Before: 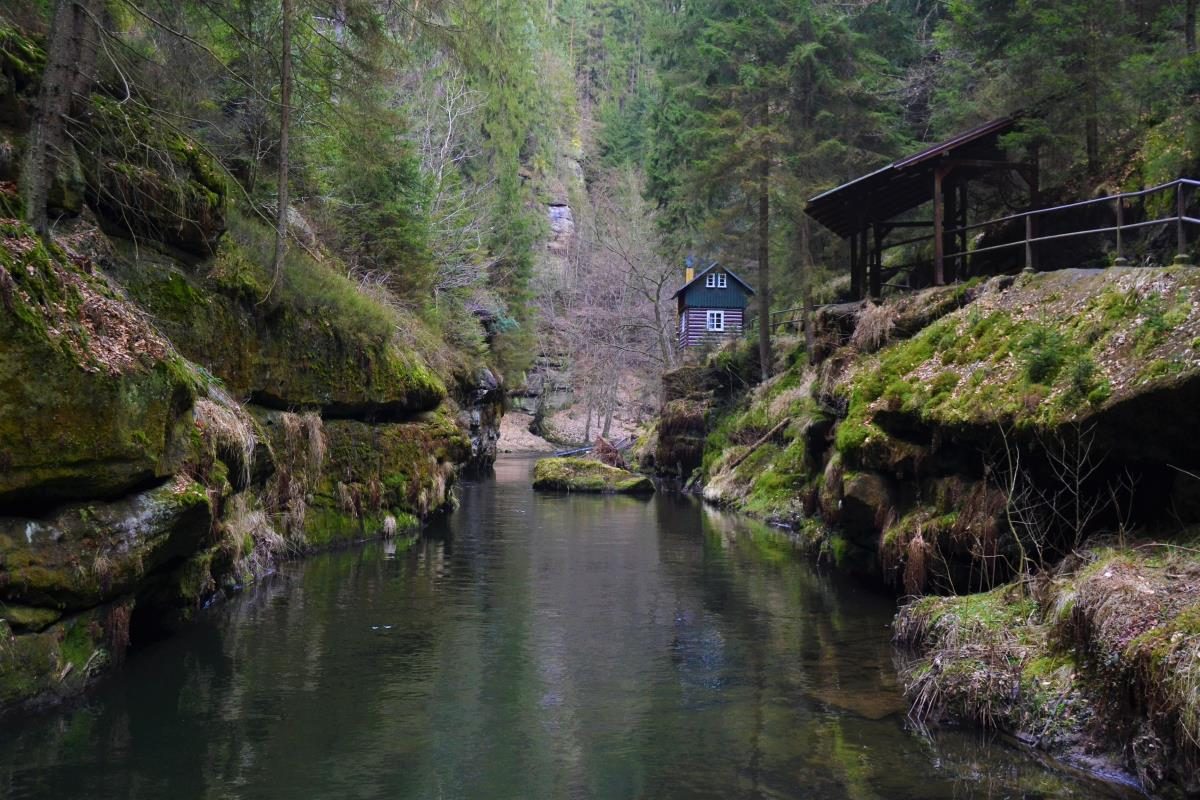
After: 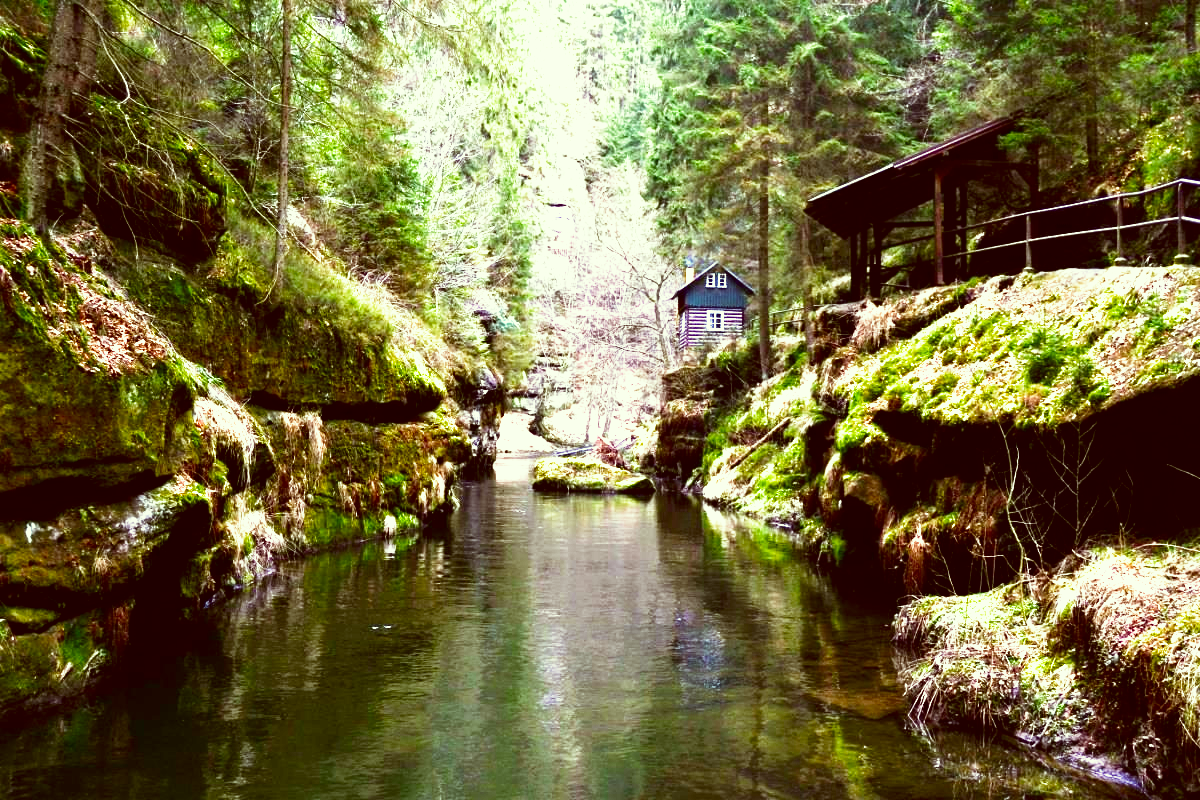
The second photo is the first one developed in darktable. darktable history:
filmic rgb: black relative exposure -8.7 EV, white relative exposure 2.7 EV, threshold 3 EV, target black luminance 0%, hardness 6.25, latitude 75%, contrast 1.325, highlights saturation mix -5%, preserve chrominance no, color science v5 (2021), iterations of high-quality reconstruction 0, enable highlight reconstruction true
exposure: exposure 2 EV, compensate highlight preservation false
contrast brightness saturation: brightness -0.25, saturation 0.2
color correction: highlights a* -5.94, highlights b* 9.48, shadows a* 10.12, shadows b* 23.94
